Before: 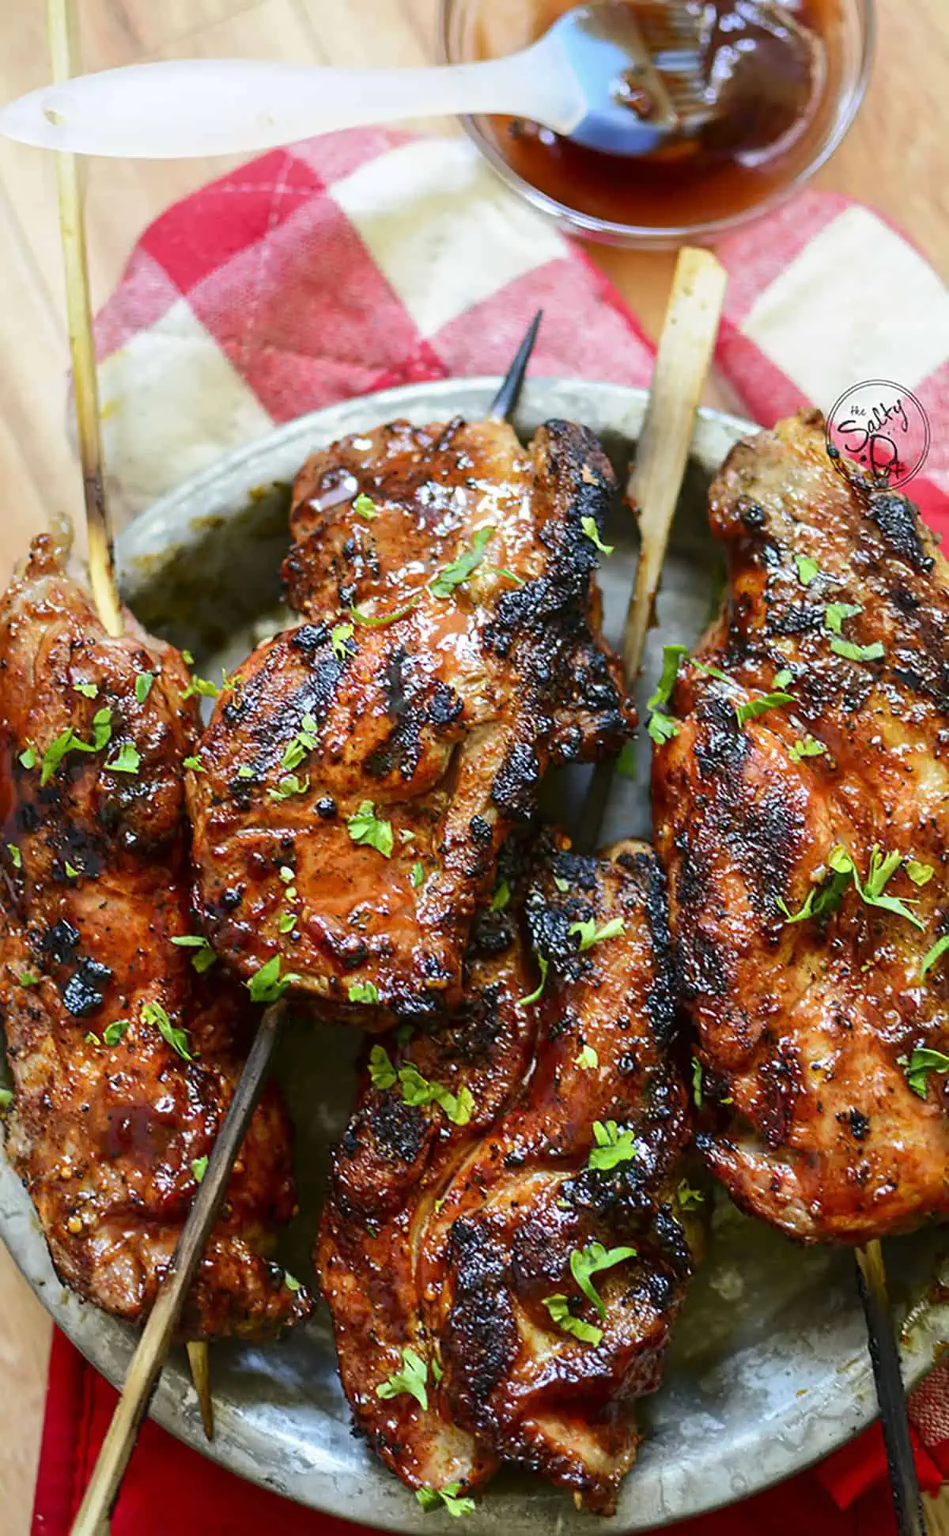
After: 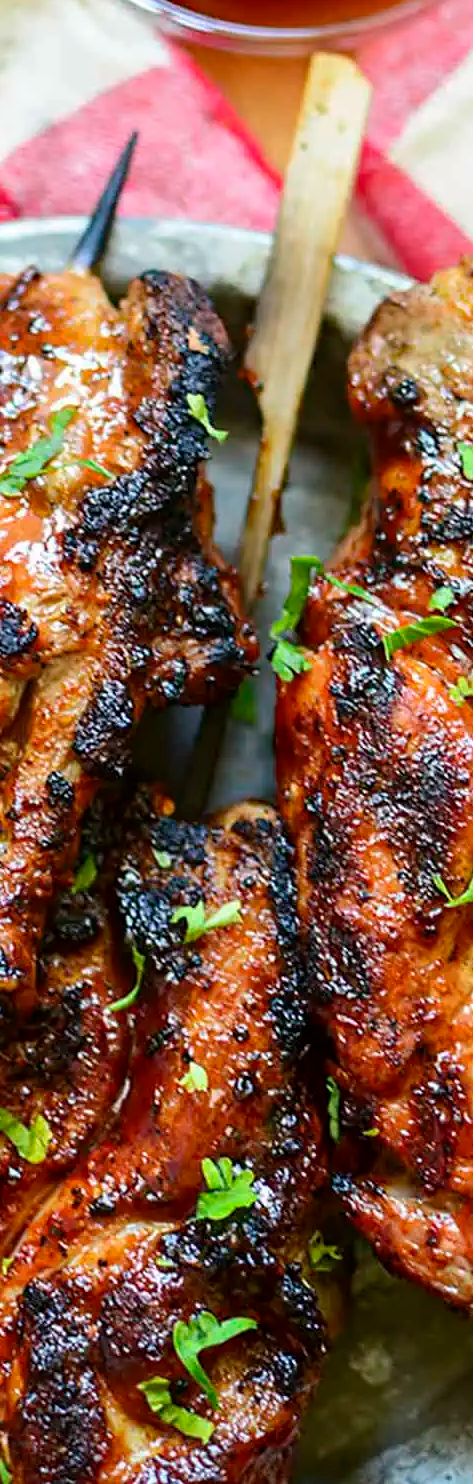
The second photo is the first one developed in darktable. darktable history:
haze removal: compatibility mode true, adaptive false
crop: left 45.721%, top 13.393%, right 14.118%, bottom 10.01%
